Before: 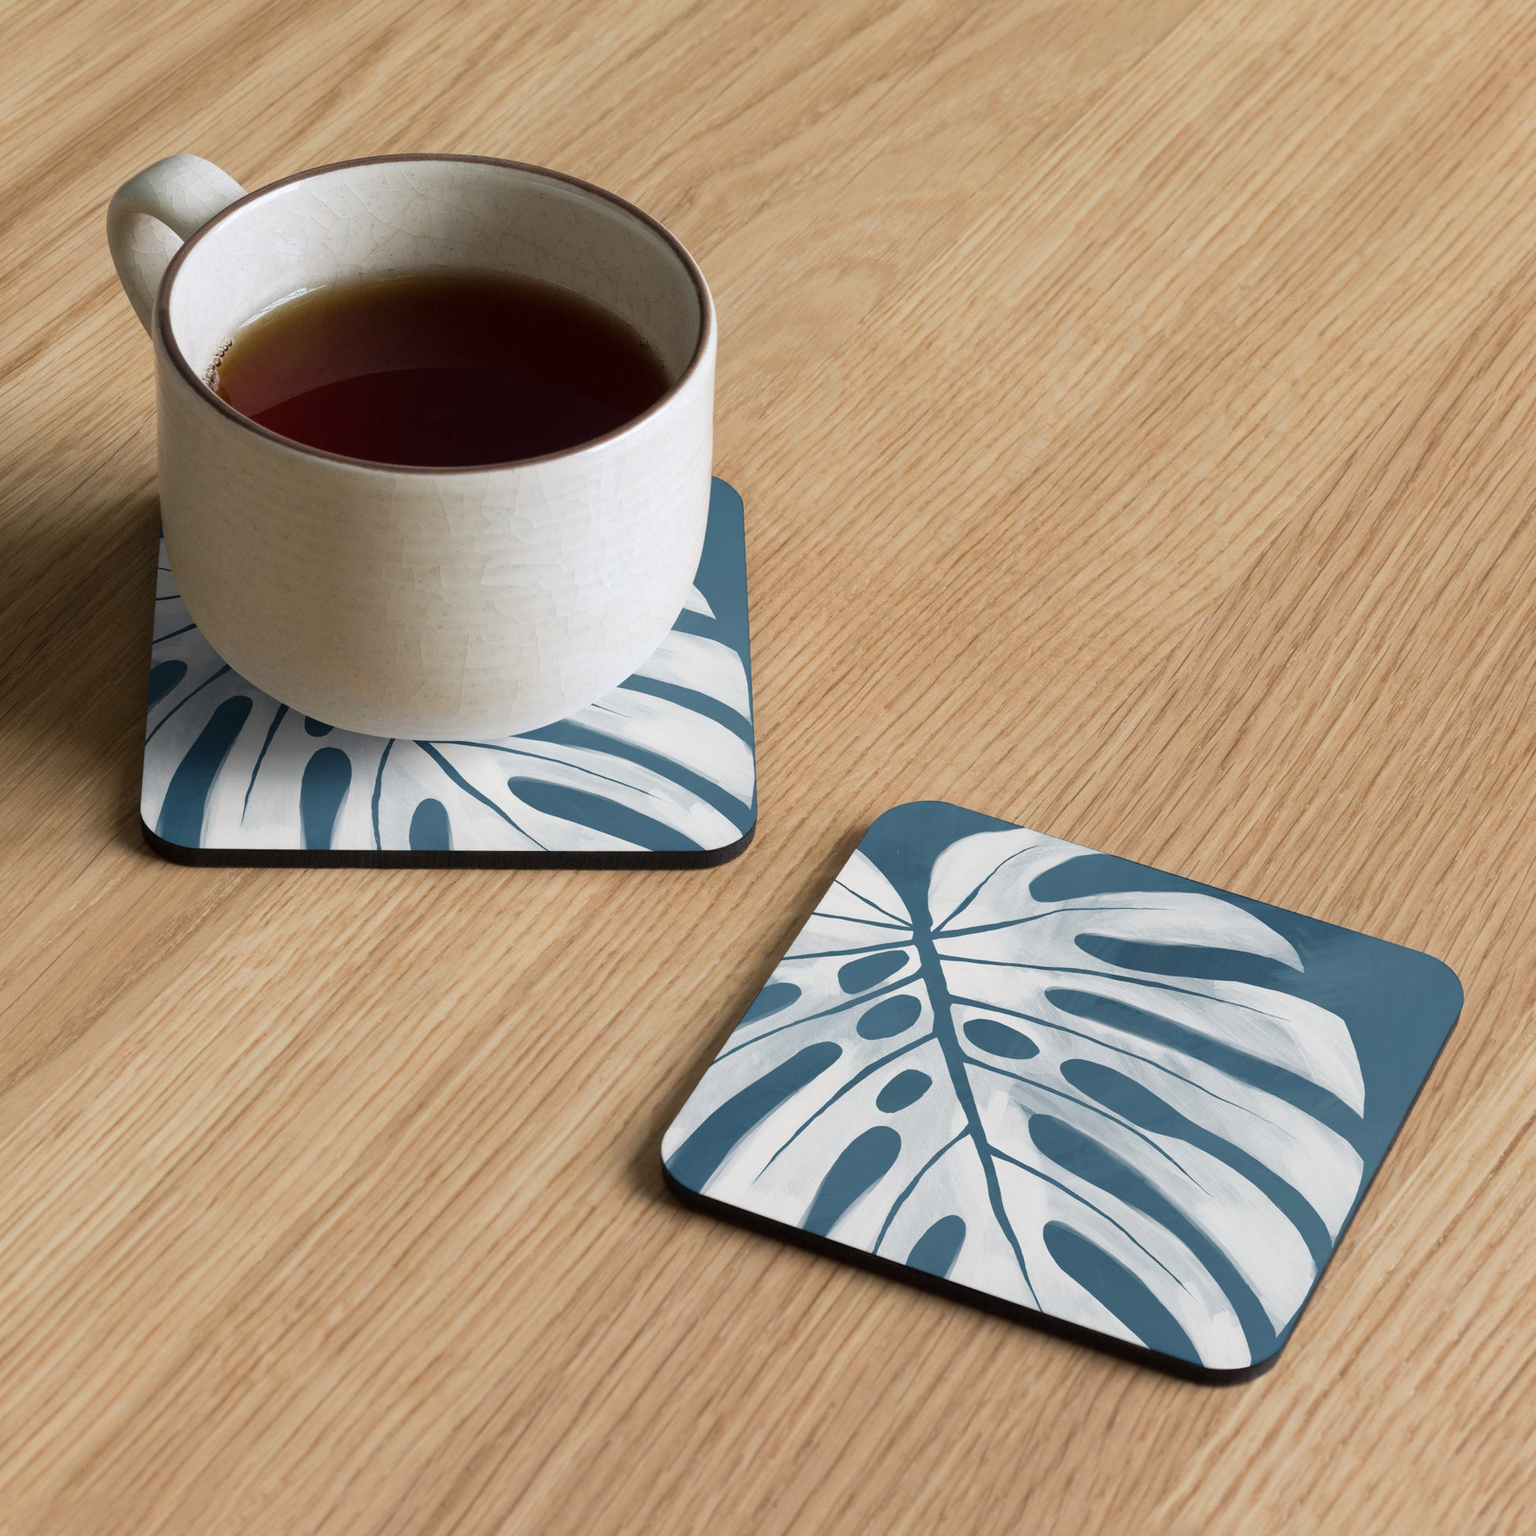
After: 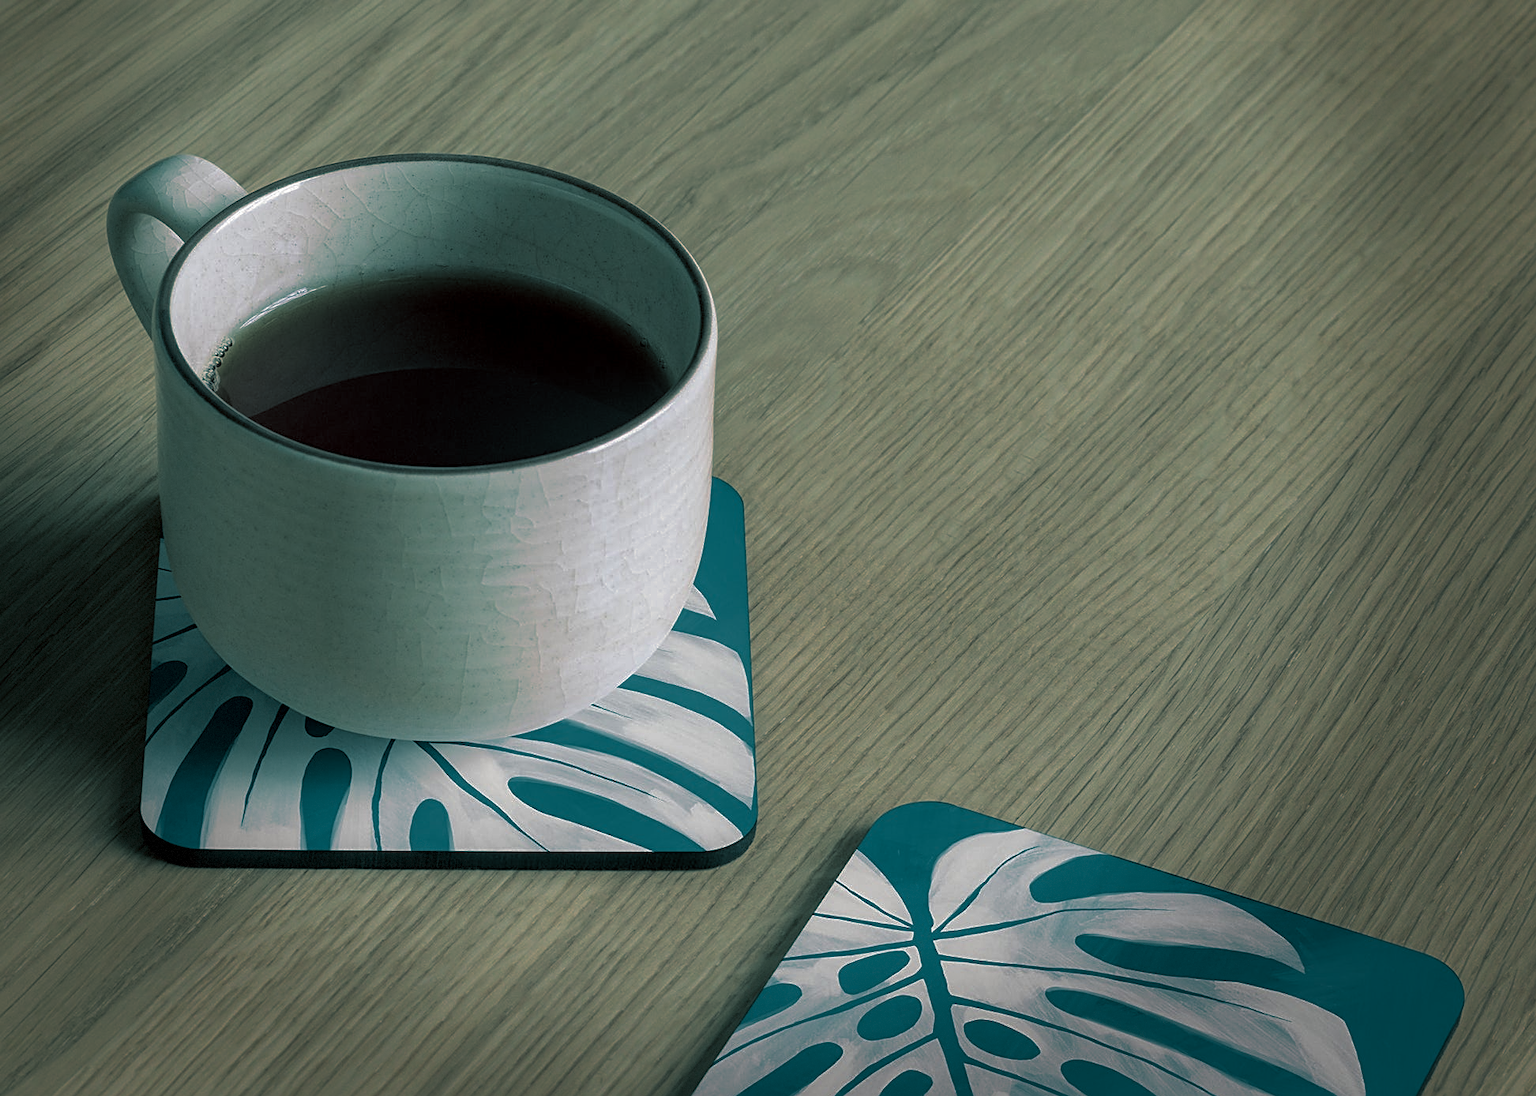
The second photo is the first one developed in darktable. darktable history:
crop: bottom 28.576%
split-toning: shadows › hue 186.43°, highlights › hue 49.29°, compress 30.29%
sharpen: on, module defaults
base curve: curves: ch0 [(0, 0) (0.826, 0.587) (1, 1)]
vignetting: fall-off start 68.33%, fall-off radius 30%, saturation 0.042, center (-0.066, -0.311), width/height ratio 0.992, shape 0.85, dithering 8-bit output
color balance rgb: linear chroma grading › global chroma 15%, perceptual saturation grading › global saturation 30%
local contrast: on, module defaults
